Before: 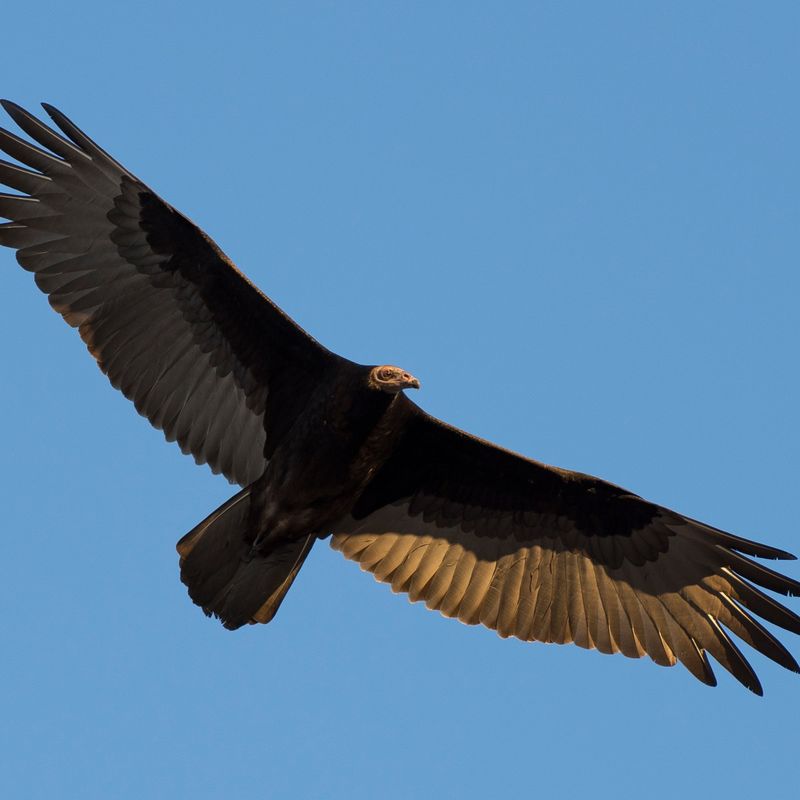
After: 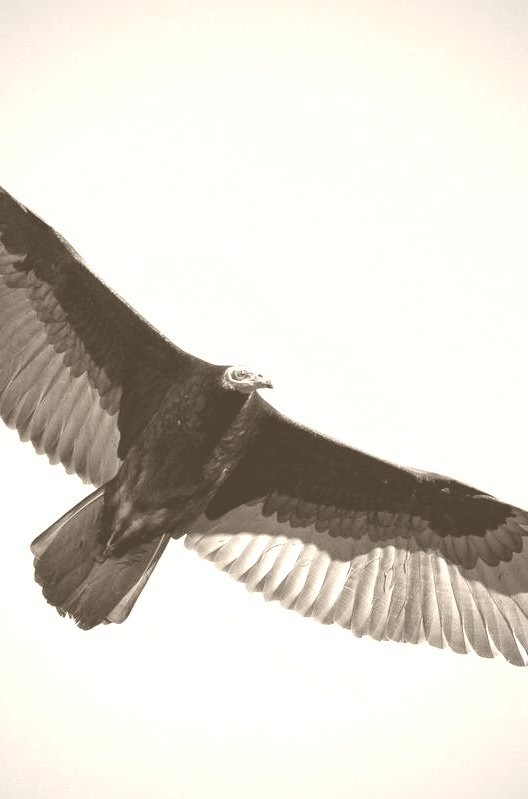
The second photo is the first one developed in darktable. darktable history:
global tonemap: drago (1, 100), detail 1
shadows and highlights: radius 334.93, shadows 63.48, highlights 6.06, compress 87.7%, highlights color adjustment 39.73%, soften with gaussian
vignetting: fall-off radius 45%, brightness -0.33
white balance: red 1.188, blue 1.11
colorize: hue 34.49°, saturation 35.33%, source mix 100%, version 1
crop and rotate: left 18.442%, right 15.508%
